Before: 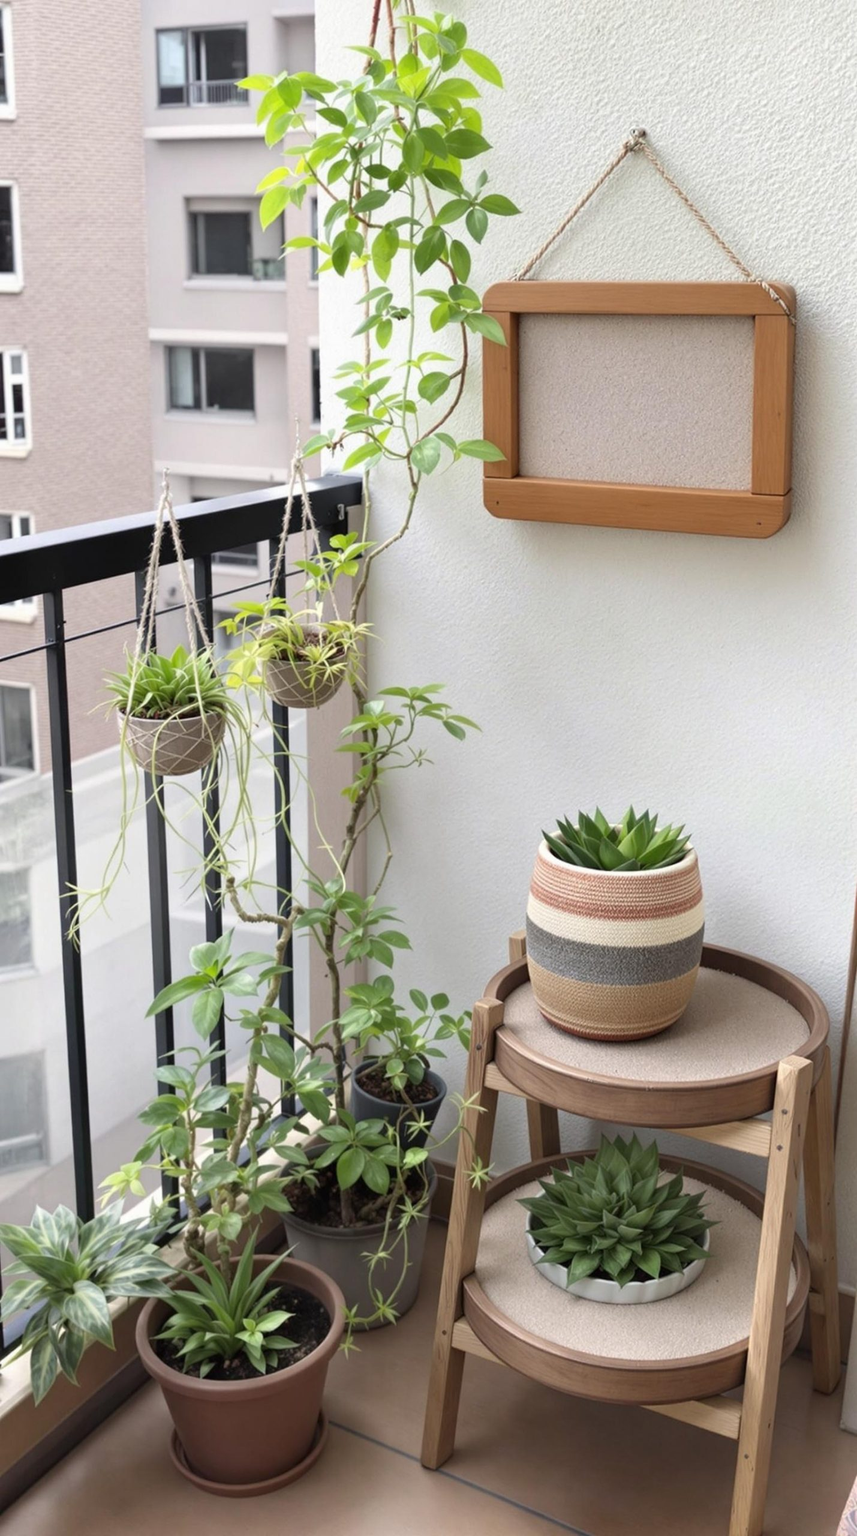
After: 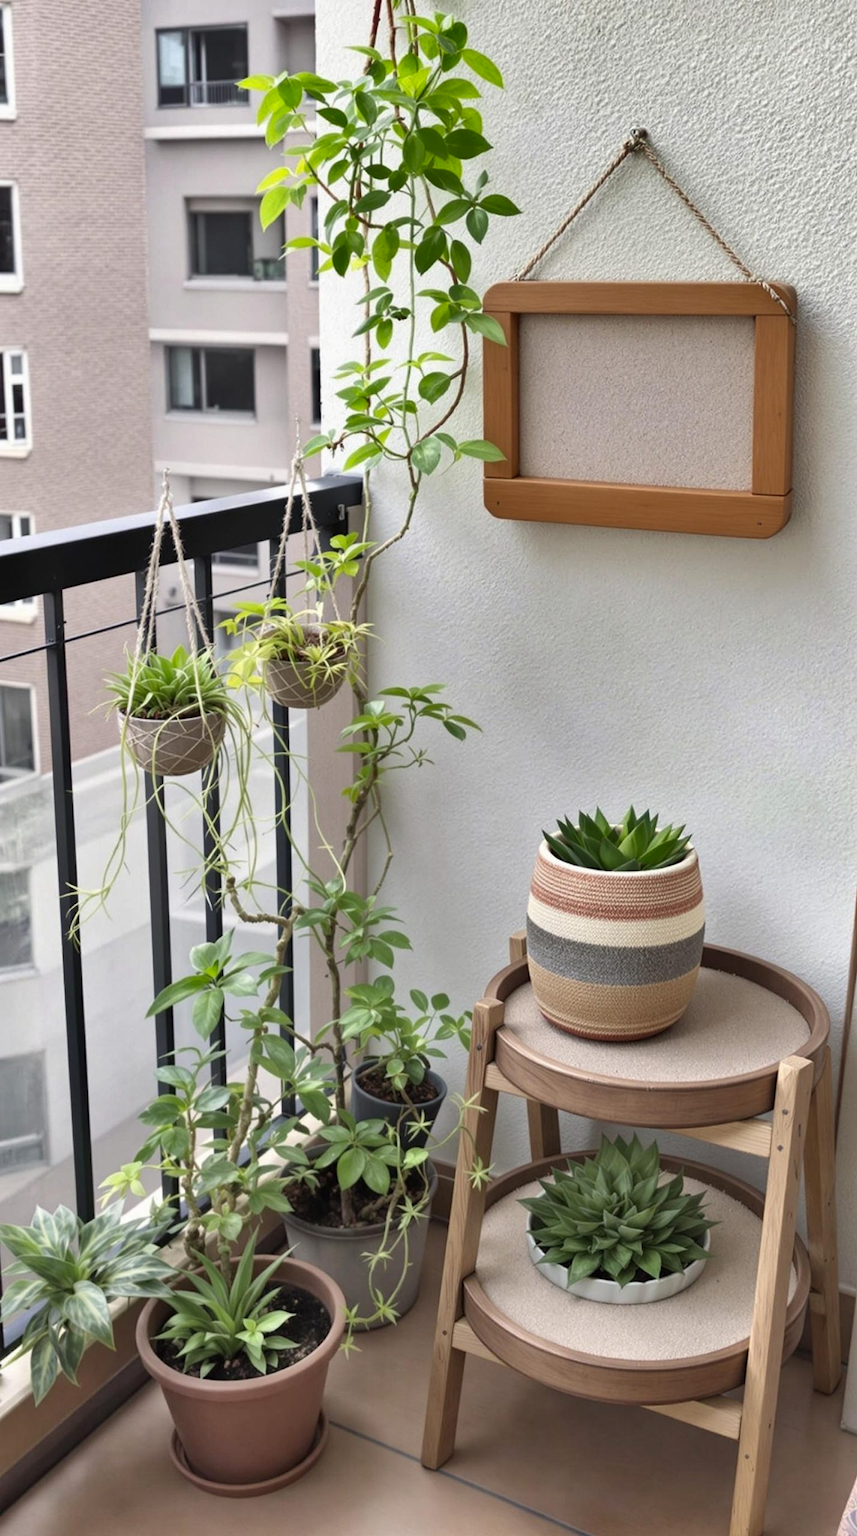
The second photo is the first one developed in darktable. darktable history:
color correction: highlights b* 0.045, saturation 0.994
shadows and highlights: shadows 74.7, highlights -61, soften with gaussian
